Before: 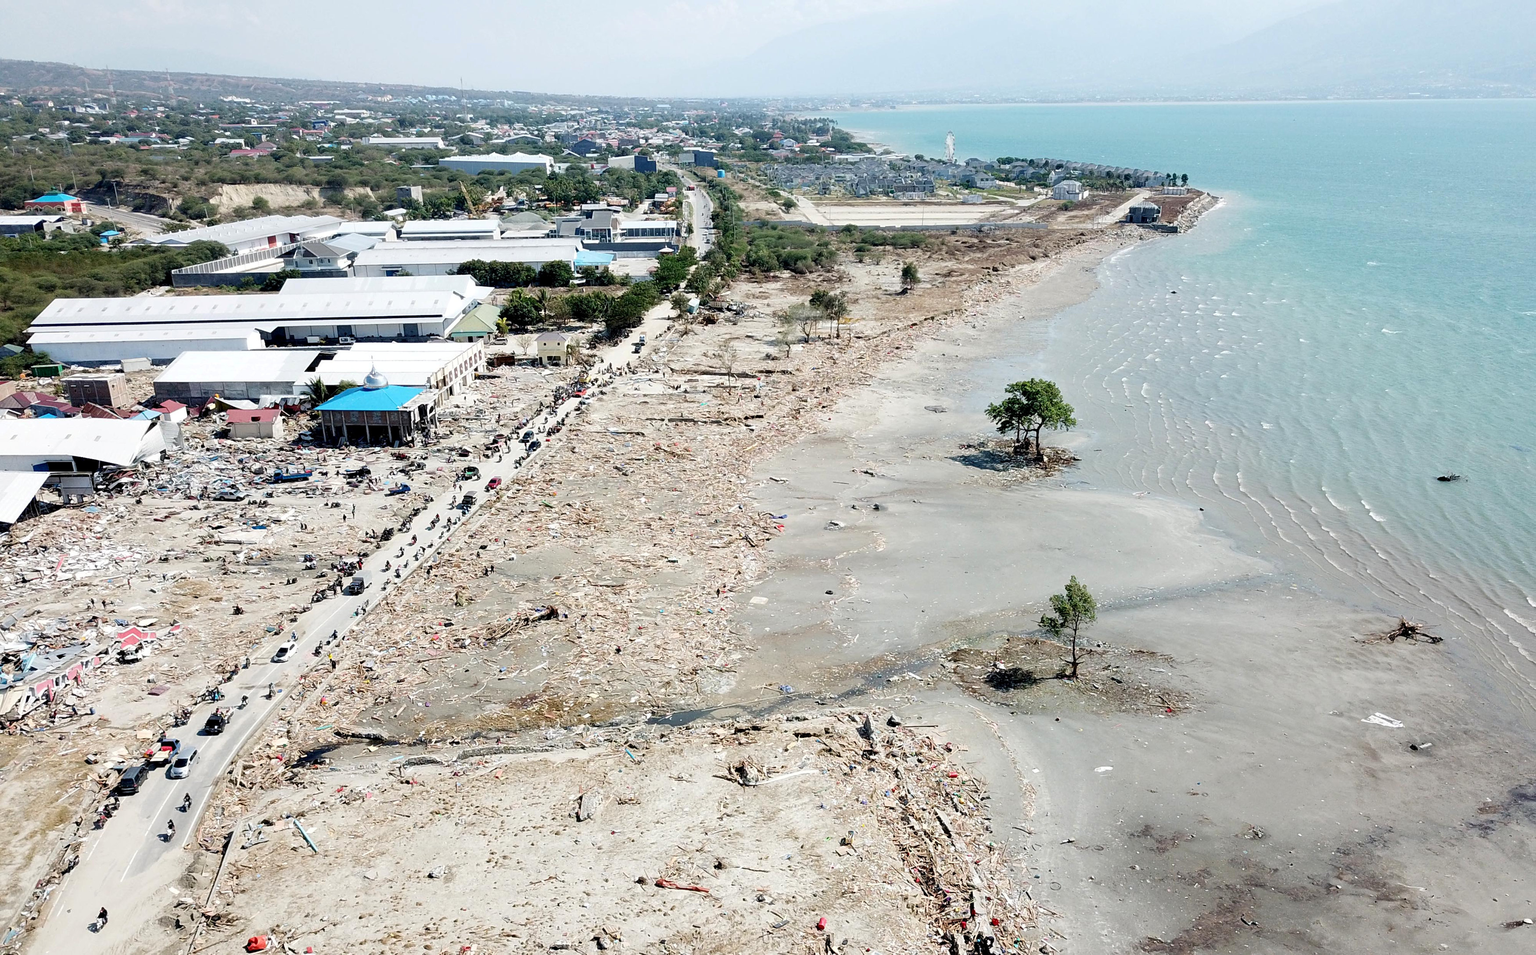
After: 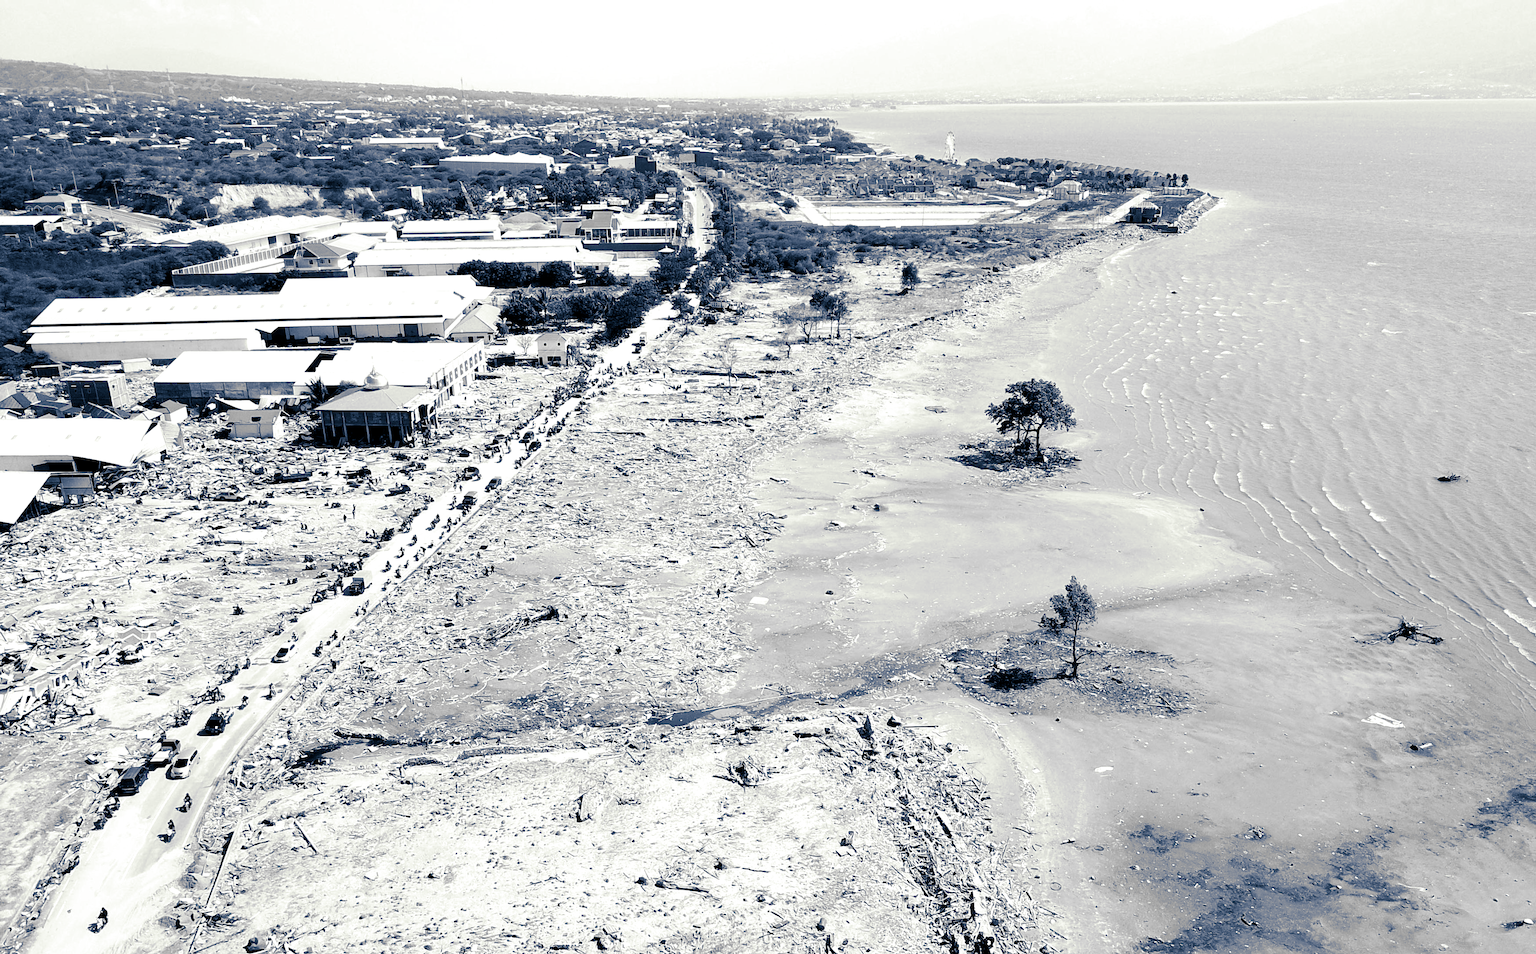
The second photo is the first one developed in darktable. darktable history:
monochrome: on, module defaults
split-toning: shadows › hue 226.8°, shadows › saturation 0.84
tone equalizer: -8 EV -0.417 EV, -7 EV -0.389 EV, -6 EV -0.333 EV, -5 EV -0.222 EV, -3 EV 0.222 EV, -2 EV 0.333 EV, -1 EV 0.389 EV, +0 EV 0.417 EV, edges refinement/feathering 500, mask exposure compensation -1.57 EV, preserve details no
